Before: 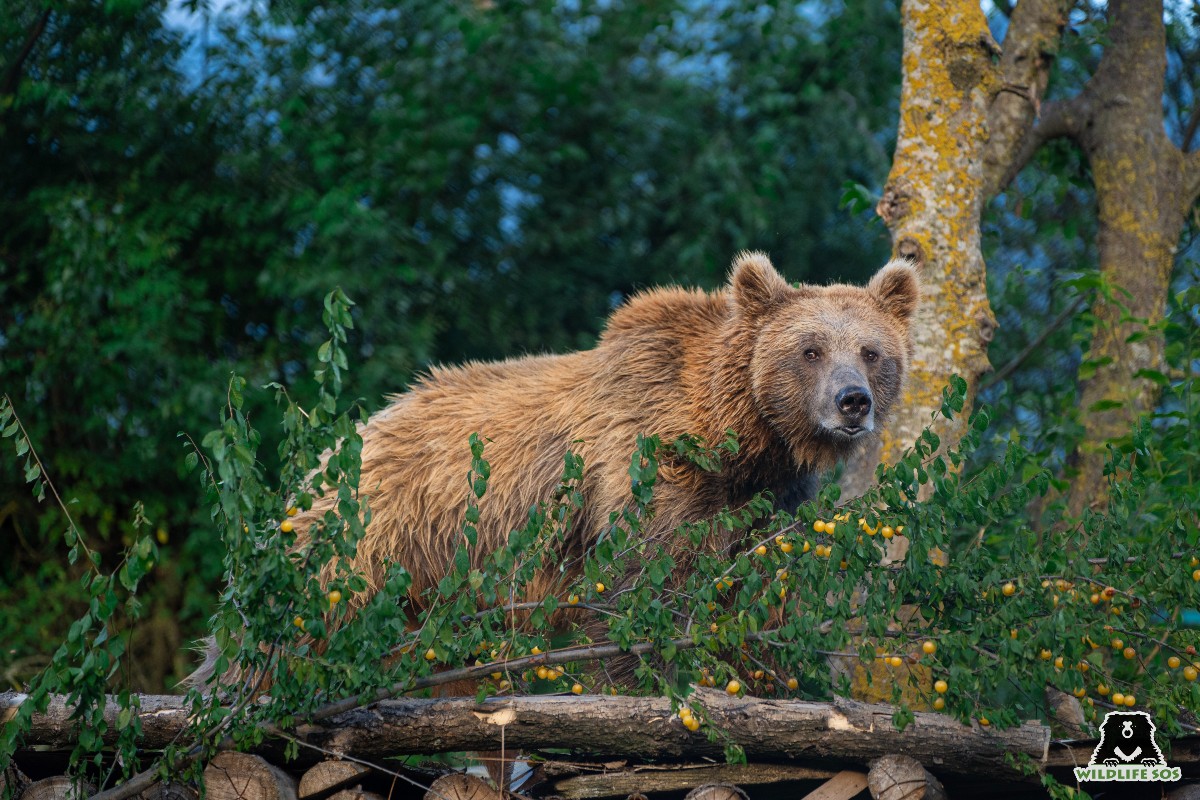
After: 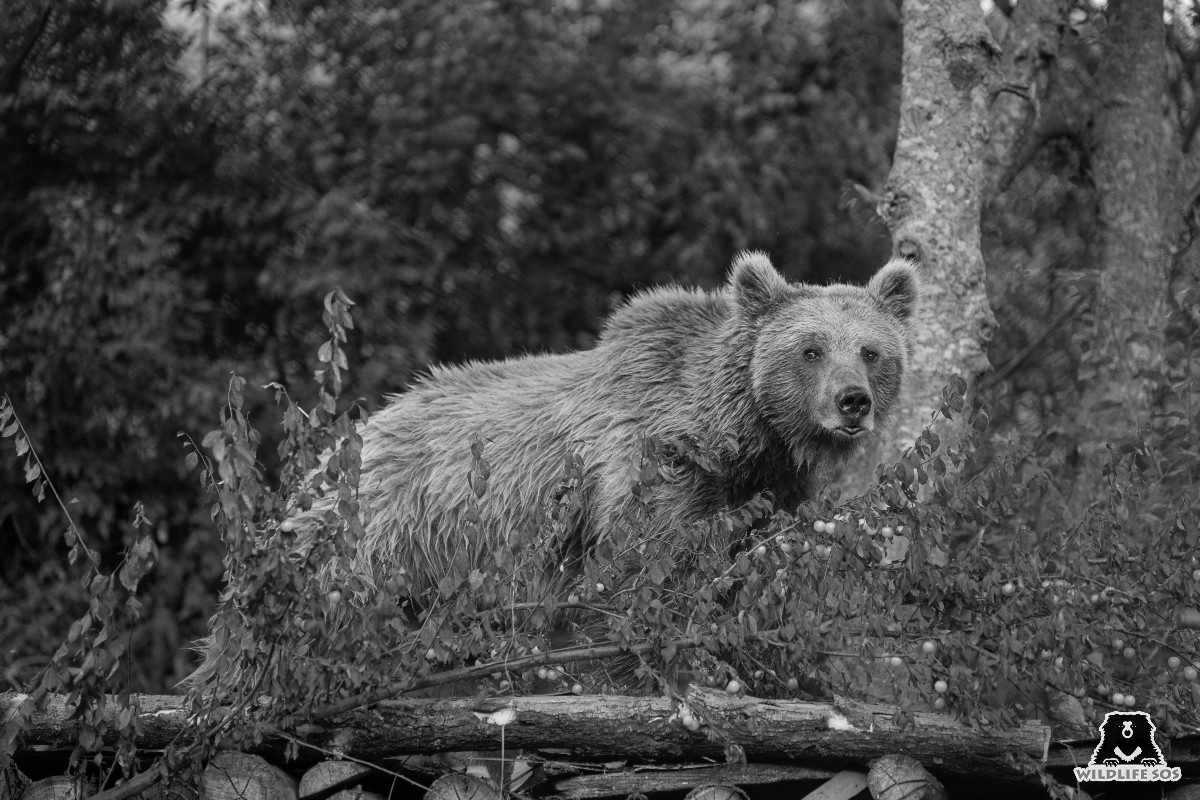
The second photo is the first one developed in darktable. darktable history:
velvia: strength 15%
monochrome: on, module defaults
color zones: curves: ch0 [(0.25, 0.5) (0.463, 0.627) (0.484, 0.637) (0.75, 0.5)]
